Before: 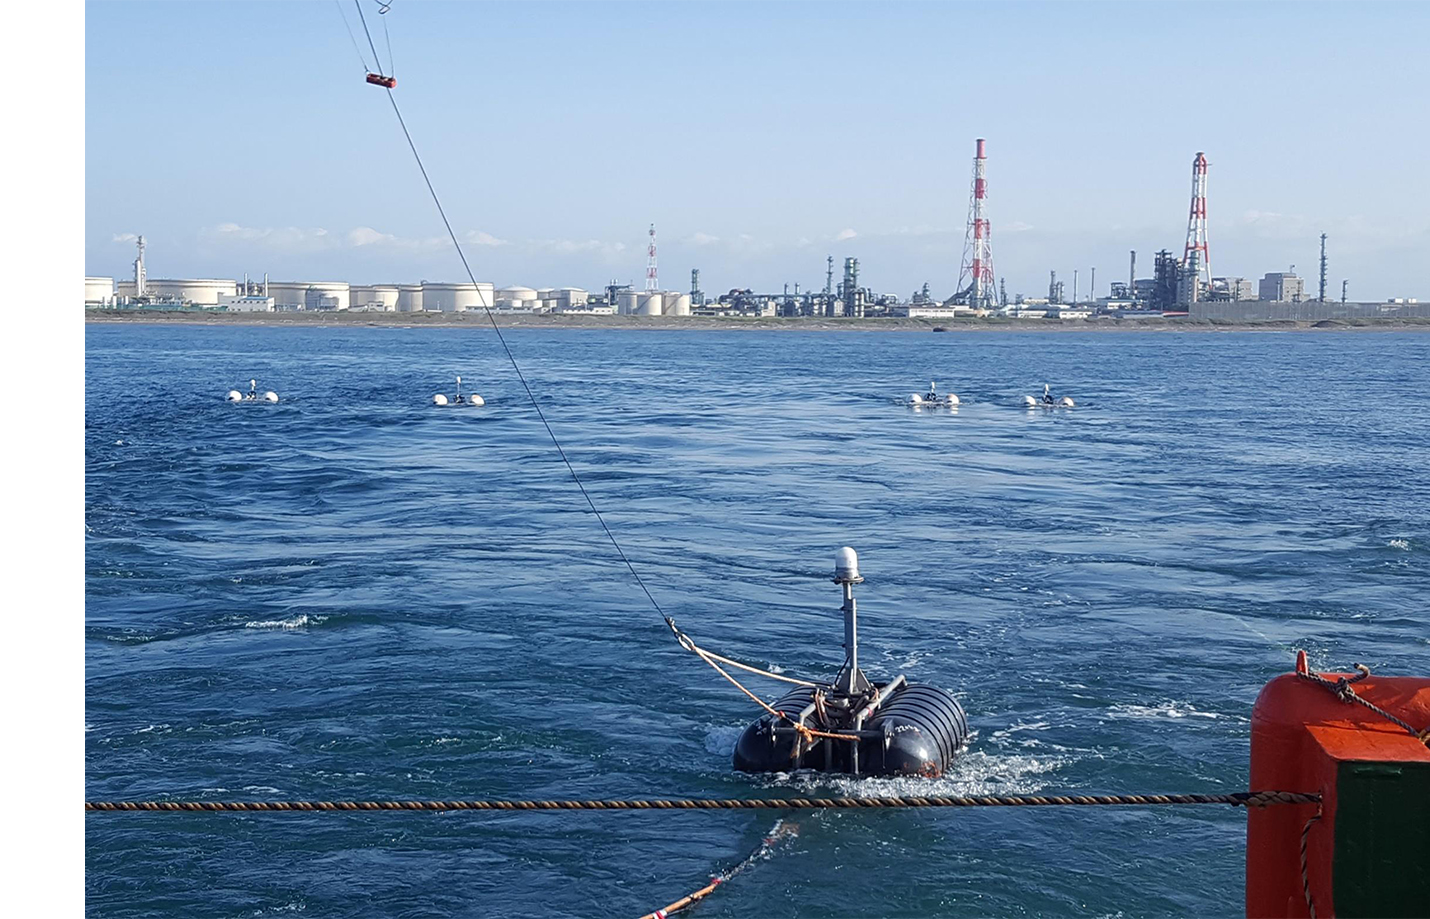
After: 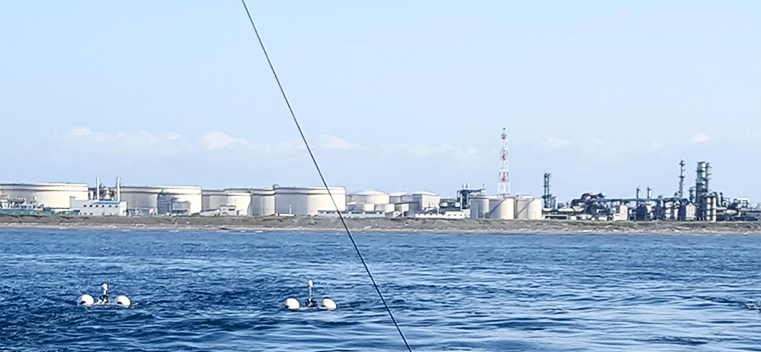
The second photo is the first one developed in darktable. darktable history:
crop: left 10.37%, top 10.552%, right 36.41%, bottom 51.129%
contrast brightness saturation: contrast 0.272
